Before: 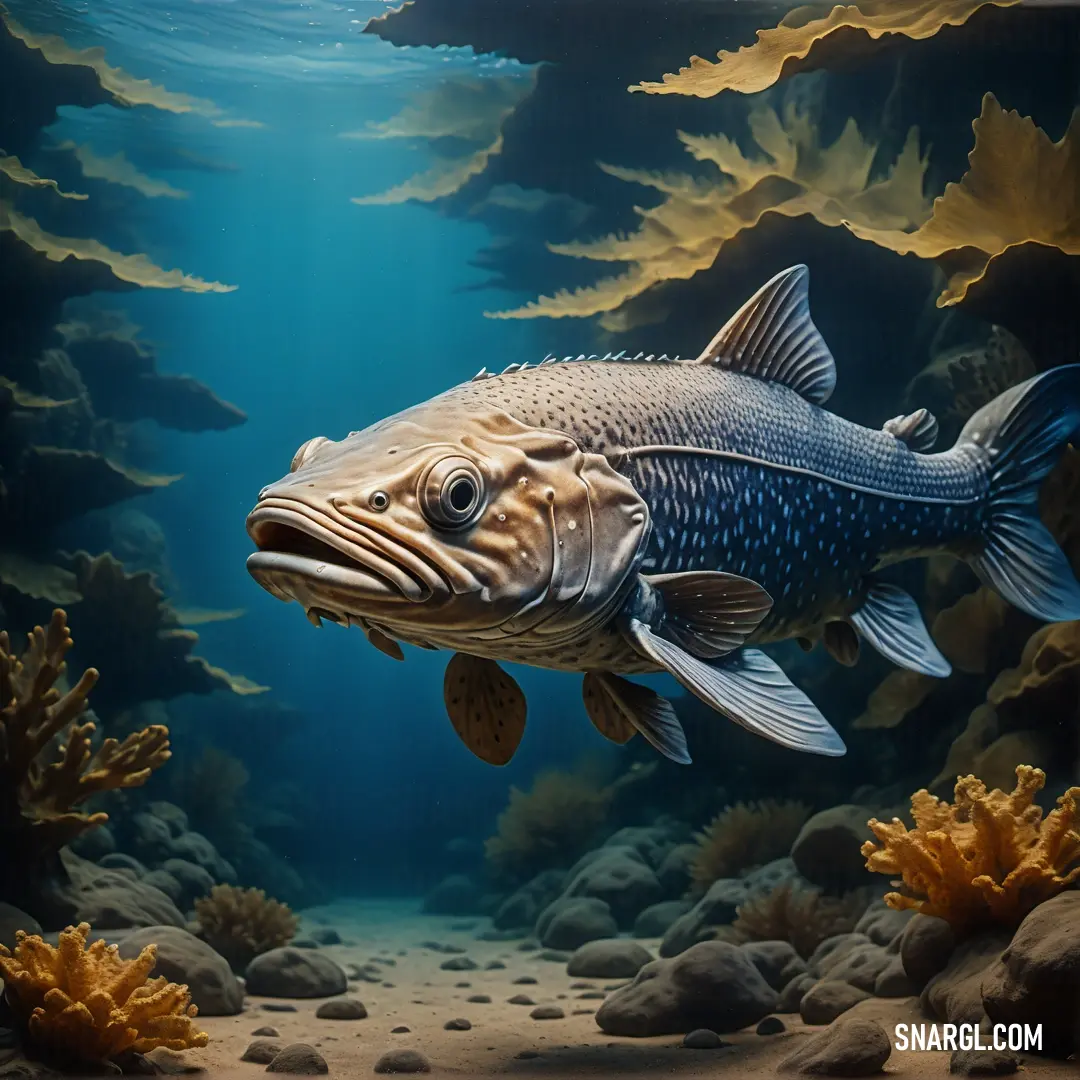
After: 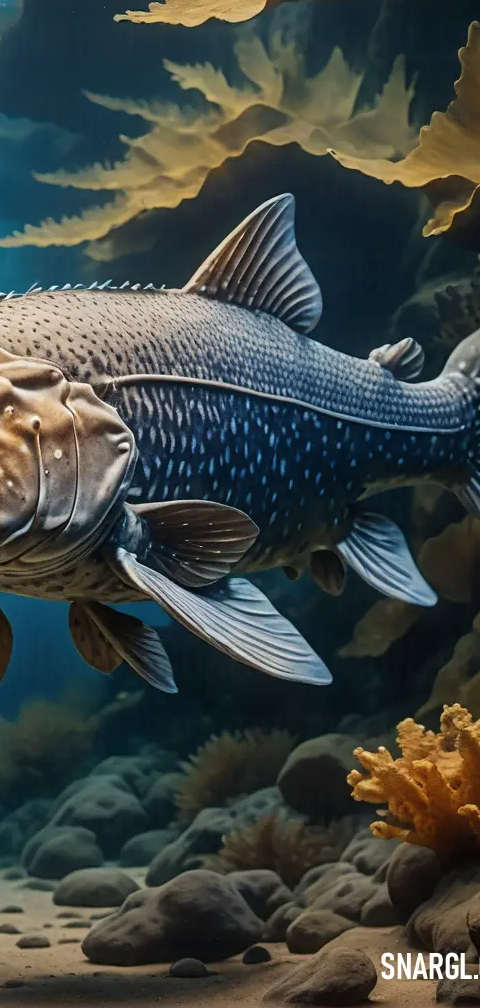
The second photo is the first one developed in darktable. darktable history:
crop: left 47.628%, top 6.643%, right 7.874%
shadows and highlights: radius 125.46, shadows 30.51, highlights -30.51, low approximation 0.01, soften with gaussian
